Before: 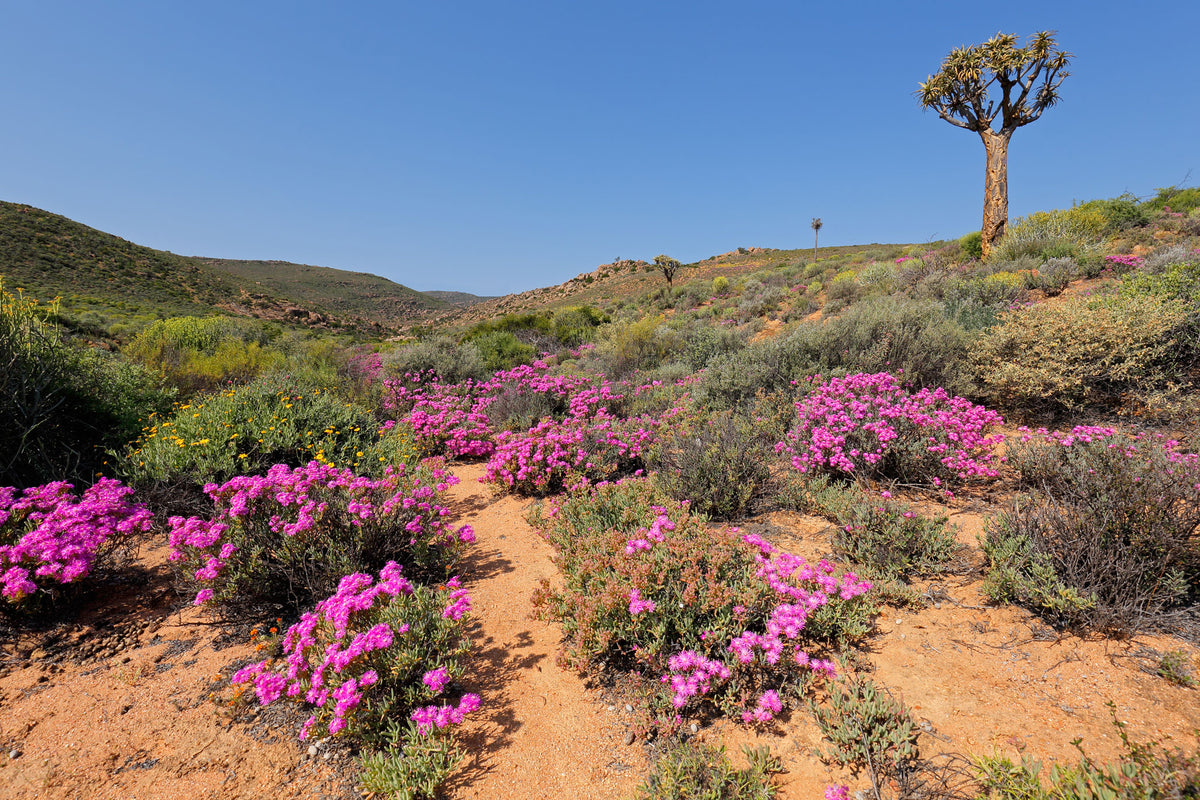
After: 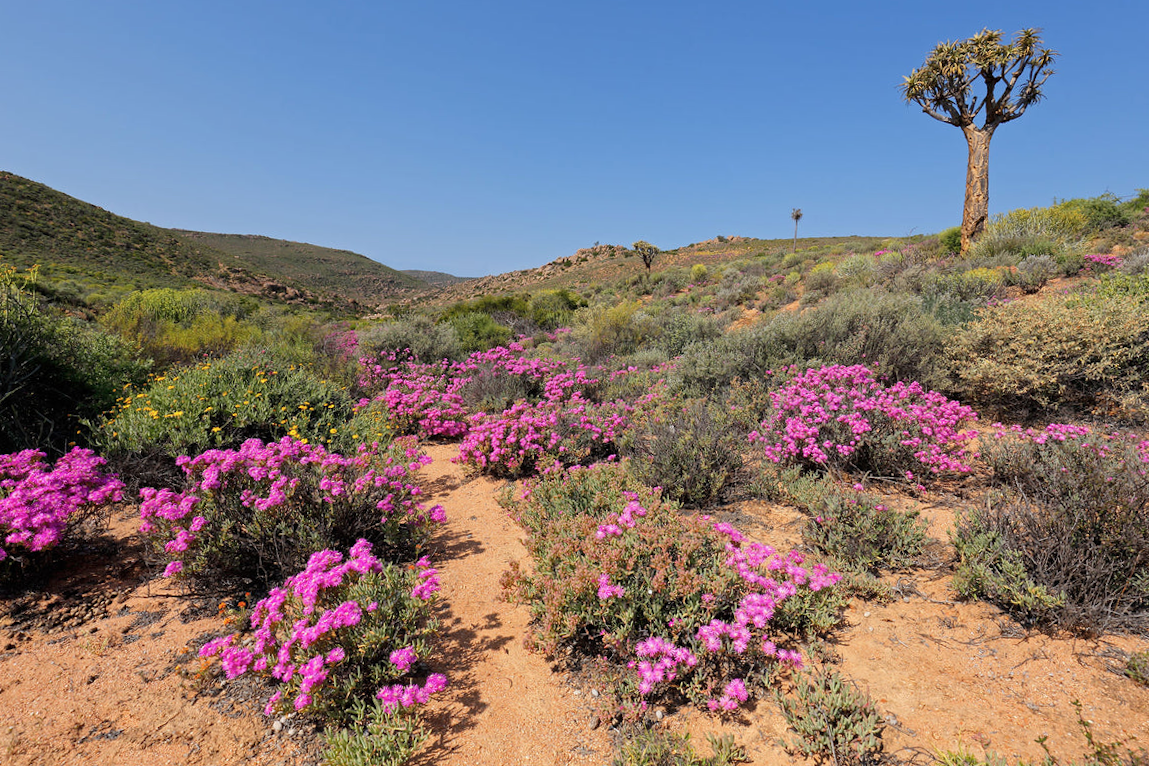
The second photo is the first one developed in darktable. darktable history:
color zones: curves: ch1 [(0, 0.469) (0.01, 0.469) (0.12, 0.446) (0.248, 0.469) (0.5, 0.5) (0.748, 0.5) (0.99, 0.469) (1, 0.469)]
crop and rotate: angle -1.69°
